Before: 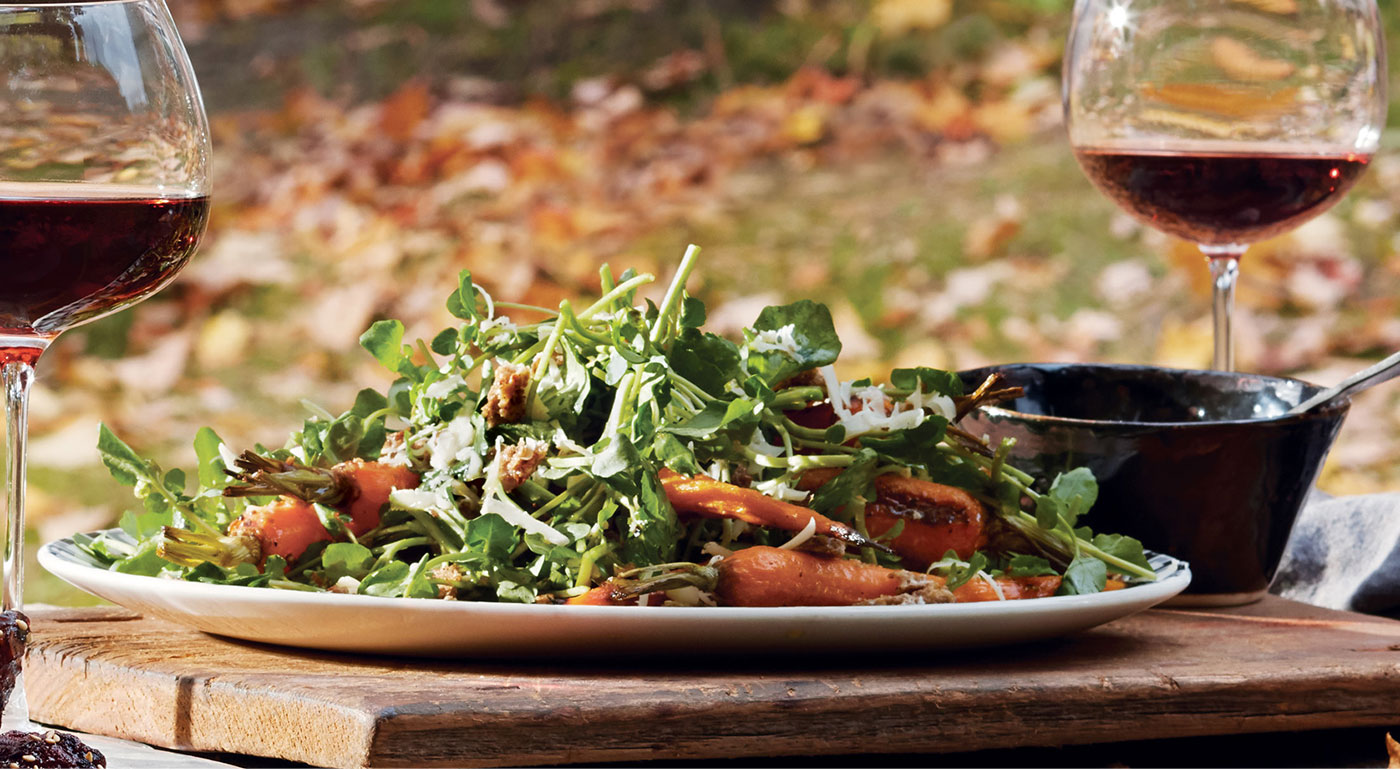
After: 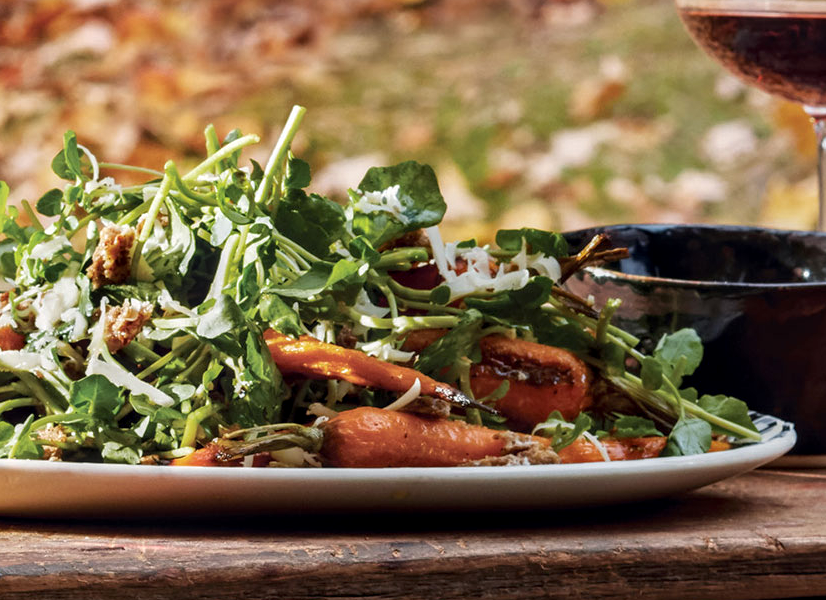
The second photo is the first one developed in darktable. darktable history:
crop and rotate: left 28.252%, top 18.059%, right 12.694%, bottom 3.953%
shadows and highlights: shadows 2.34, highlights -16.88, soften with gaussian
local contrast: highlights 26%, detail 130%
